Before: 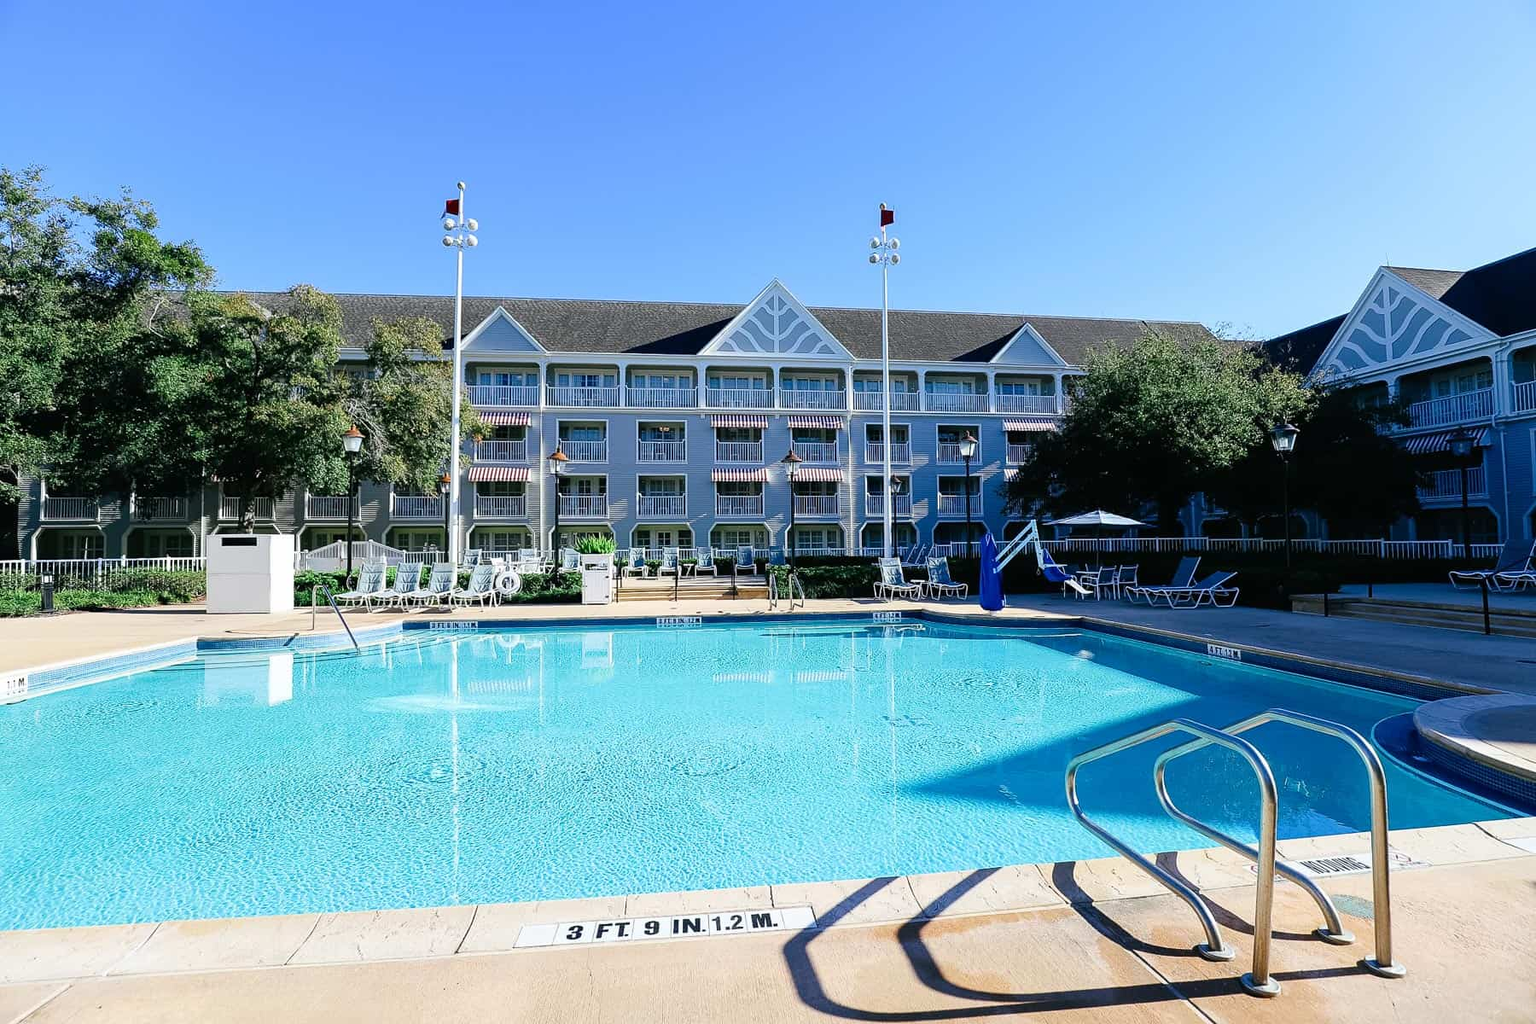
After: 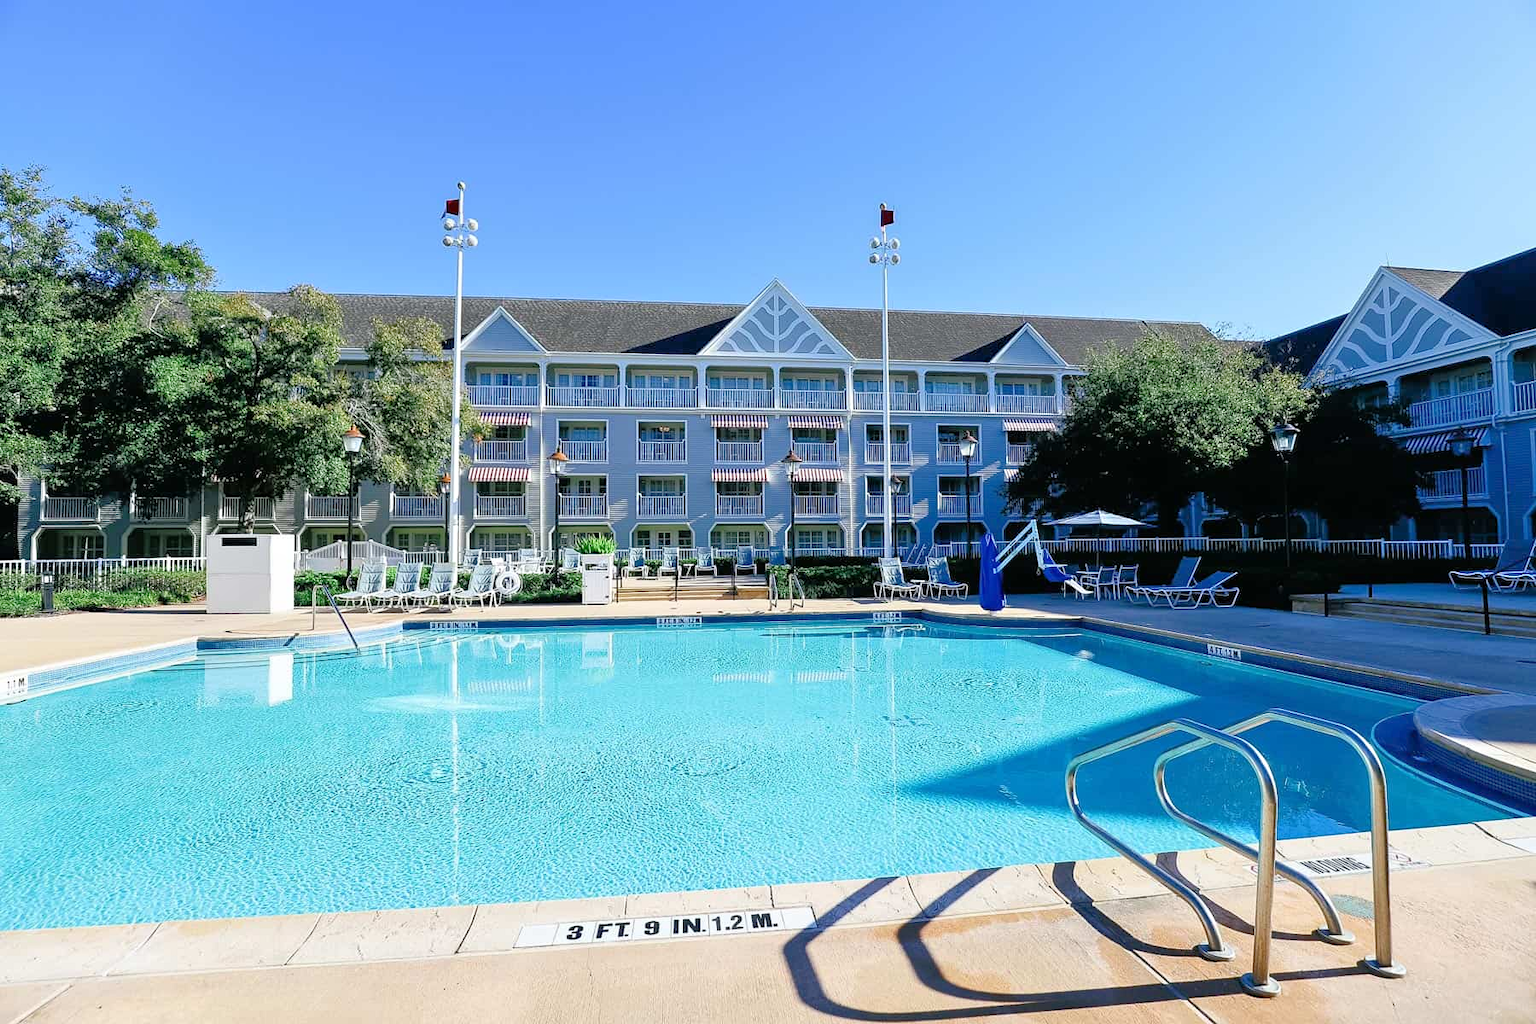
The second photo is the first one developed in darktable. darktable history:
tone equalizer: -7 EV 0.15 EV, -6 EV 0.624 EV, -5 EV 1.11 EV, -4 EV 1.36 EV, -3 EV 1.12 EV, -2 EV 0.6 EV, -1 EV 0.164 EV
